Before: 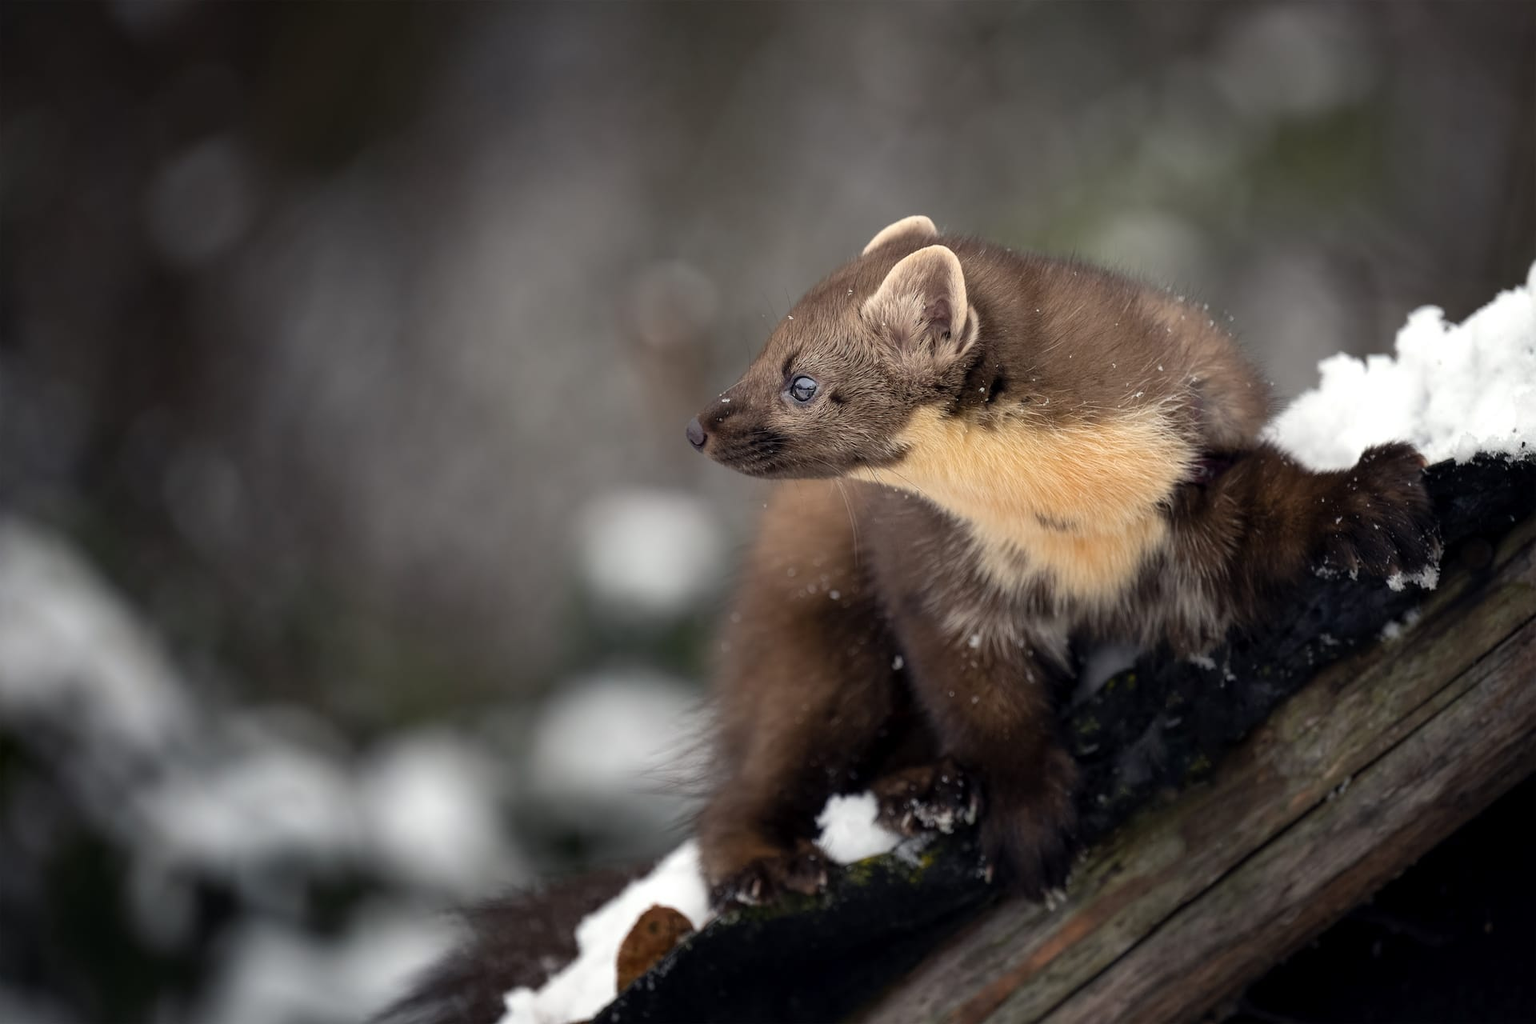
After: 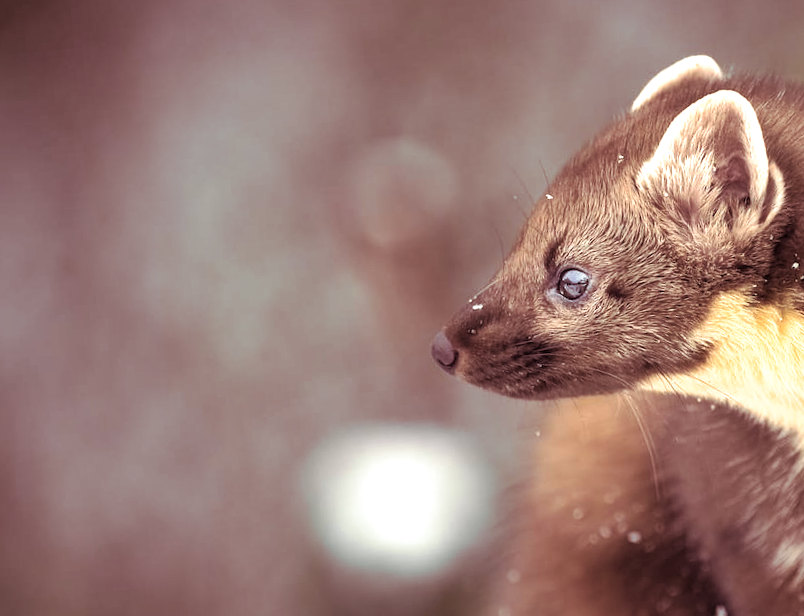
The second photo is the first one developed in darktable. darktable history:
crop: left 20.248%, top 10.86%, right 35.675%, bottom 34.321%
contrast brightness saturation: contrast 0.03, brightness 0.06, saturation 0.13
rotate and perspective: rotation -5°, crop left 0.05, crop right 0.952, crop top 0.11, crop bottom 0.89
split-toning: shadows › hue 360°
white balance: emerald 1
shadows and highlights: white point adjustment -3.64, highlights -63.34, highlights color adjustment 42%, soften with gaussian
exposure: black level correction 0, exposure 1.125 EV, compensate exposure bias true, compensate highlight preservation false
